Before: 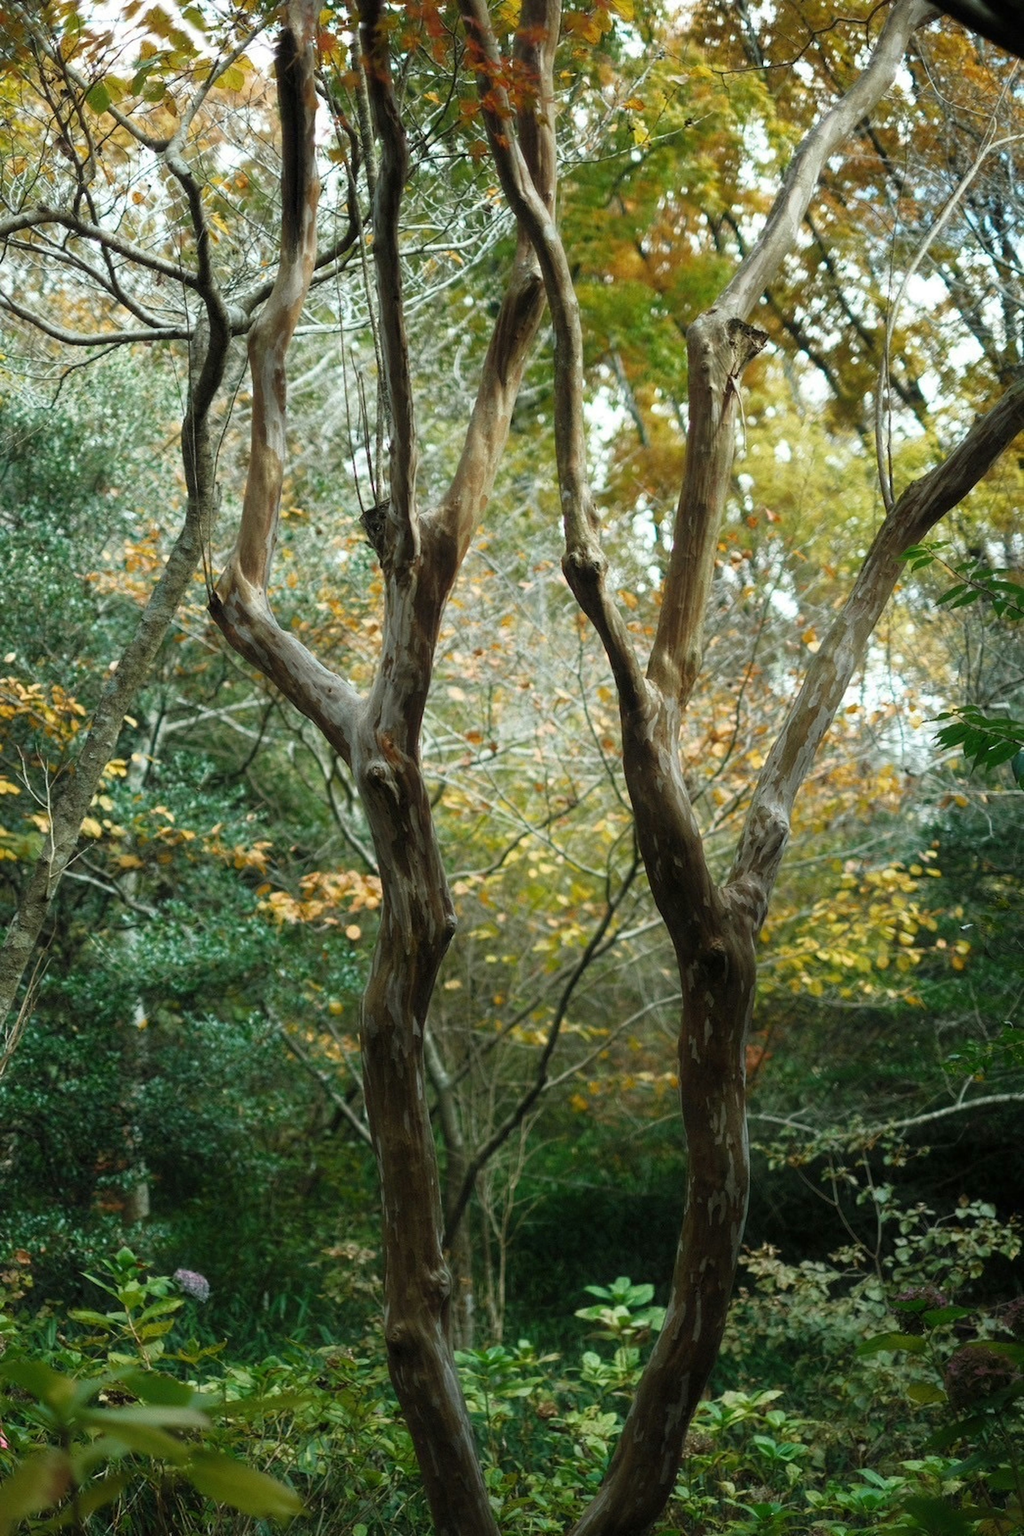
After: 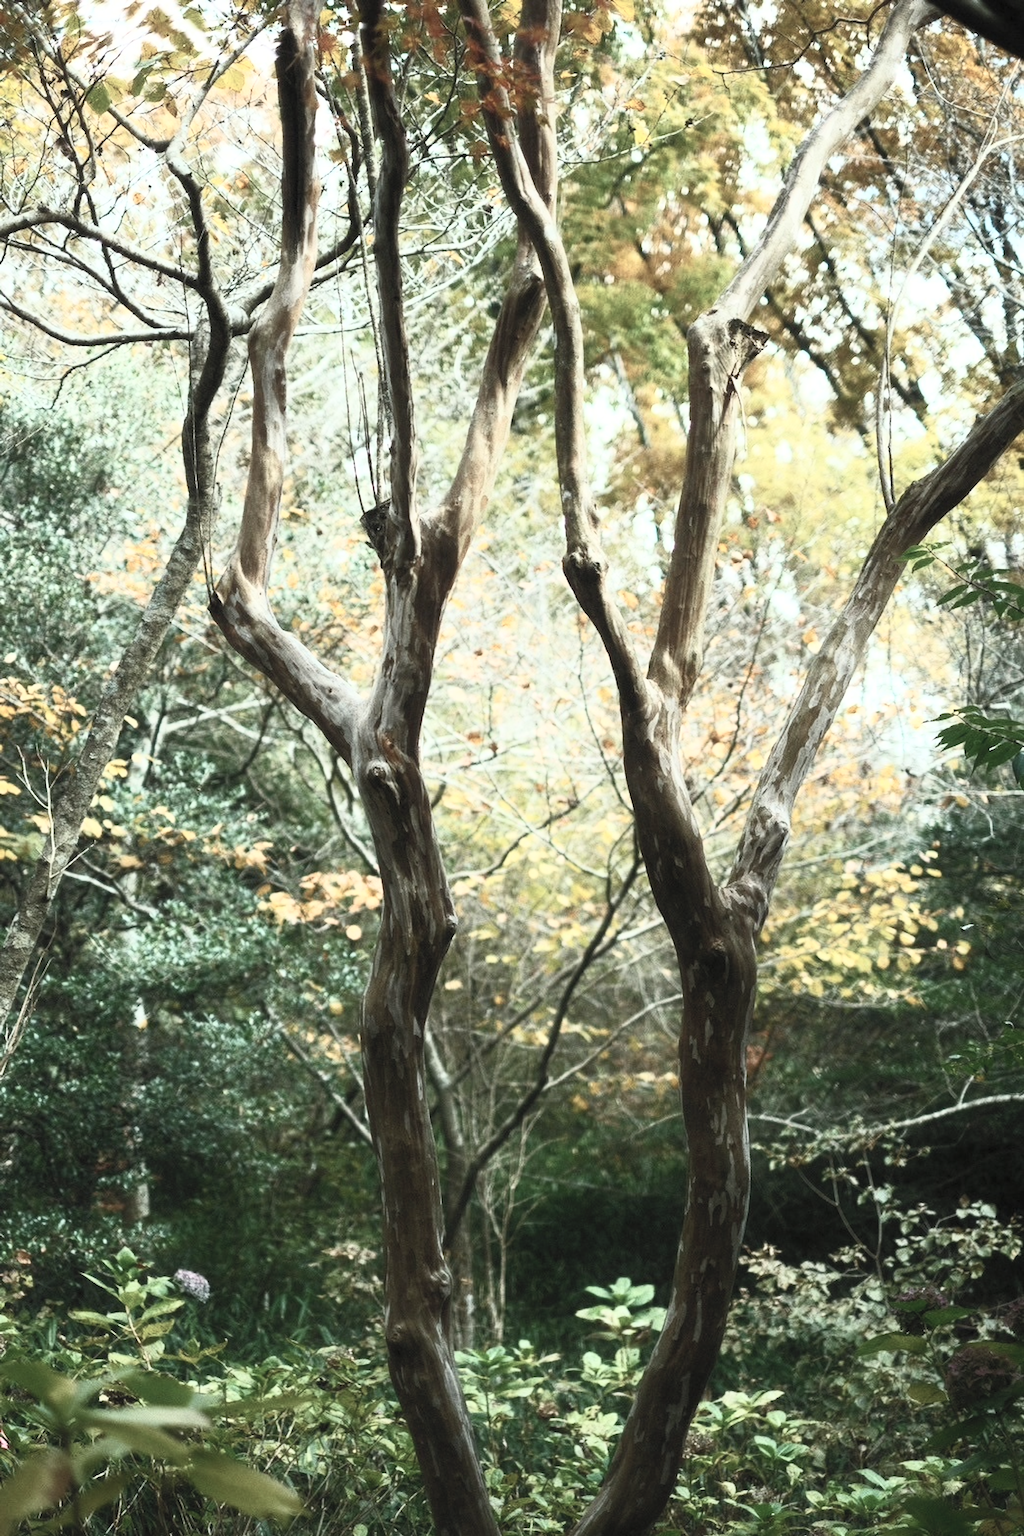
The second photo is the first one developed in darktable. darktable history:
contrast brightness saturation: contrast 0.577, brightness 0.579, saturation -0.341
